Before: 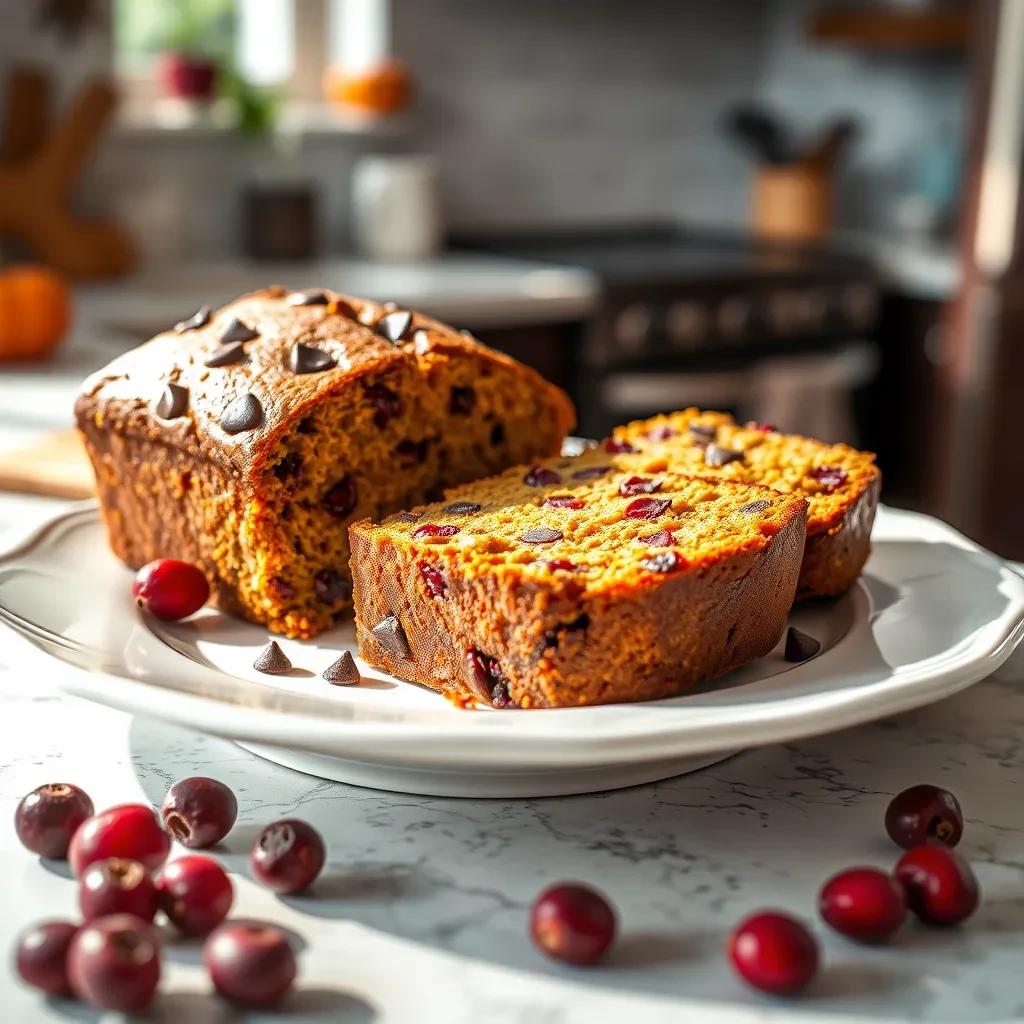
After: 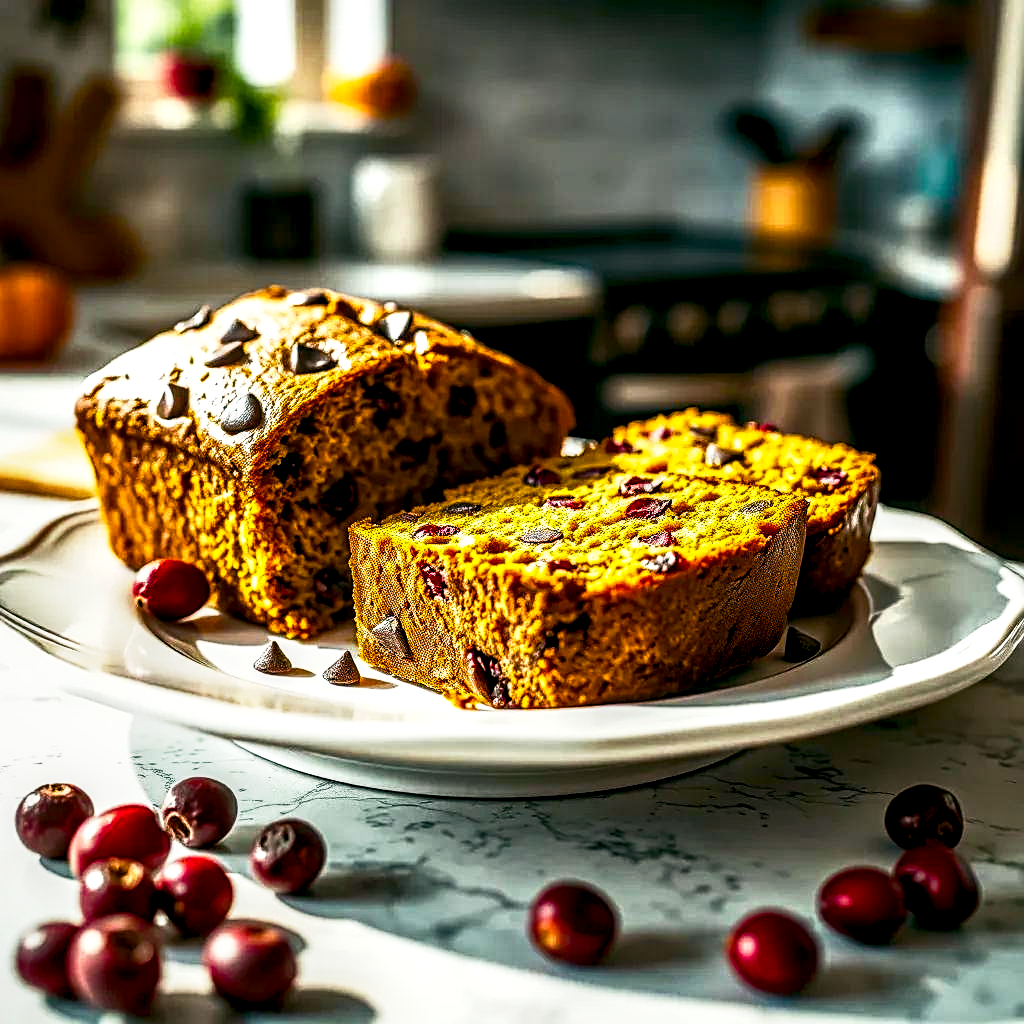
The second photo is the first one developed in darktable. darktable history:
contrast equalizer: y [[0.6 ×6], [0.55 ×6], [0 ×6], [0 ×6], [0 ×6]], mix 0.146
contrast brightness saturation: contrast 0.03, brightness -0.032
shadows and highlights: radius 332.96, shadows 55.09, highlights -98.42, compress 94.41%, highlights color adjustment 89.63%, soften with gaussian
base curve: curves: ch0 [(0, 0) (0.088, 0.125) (0.176, 0.251) (0.354, 0.501) (0.613, 0.749) (1, 0.877)], preserve colors none
sharpen: on, module defaults
local contrast: detail 160%
color balance rgb: shadows lift › luminance -4.977%, shadows lift › chroma 1.254%, shadows lift › hue 218.94°, highlights gain › luminance 6.442%, highlights gain › chroma 1.222%, highlights gain › hue 90.37°, global offset › luminance -0.316%, global offset › chroma 0.119%, global offset › hue 162.36°, perceptual saturation grading › global saturation 35.712%, perceptual saturation grading › shadows 35.885%, perceptual brilliance grading › highlights 3.353%, perceptual brilliance grading › mid-tones -17.795%, perceptual brilliance grading › shadows -42.15%, global vibrance 30.455%
